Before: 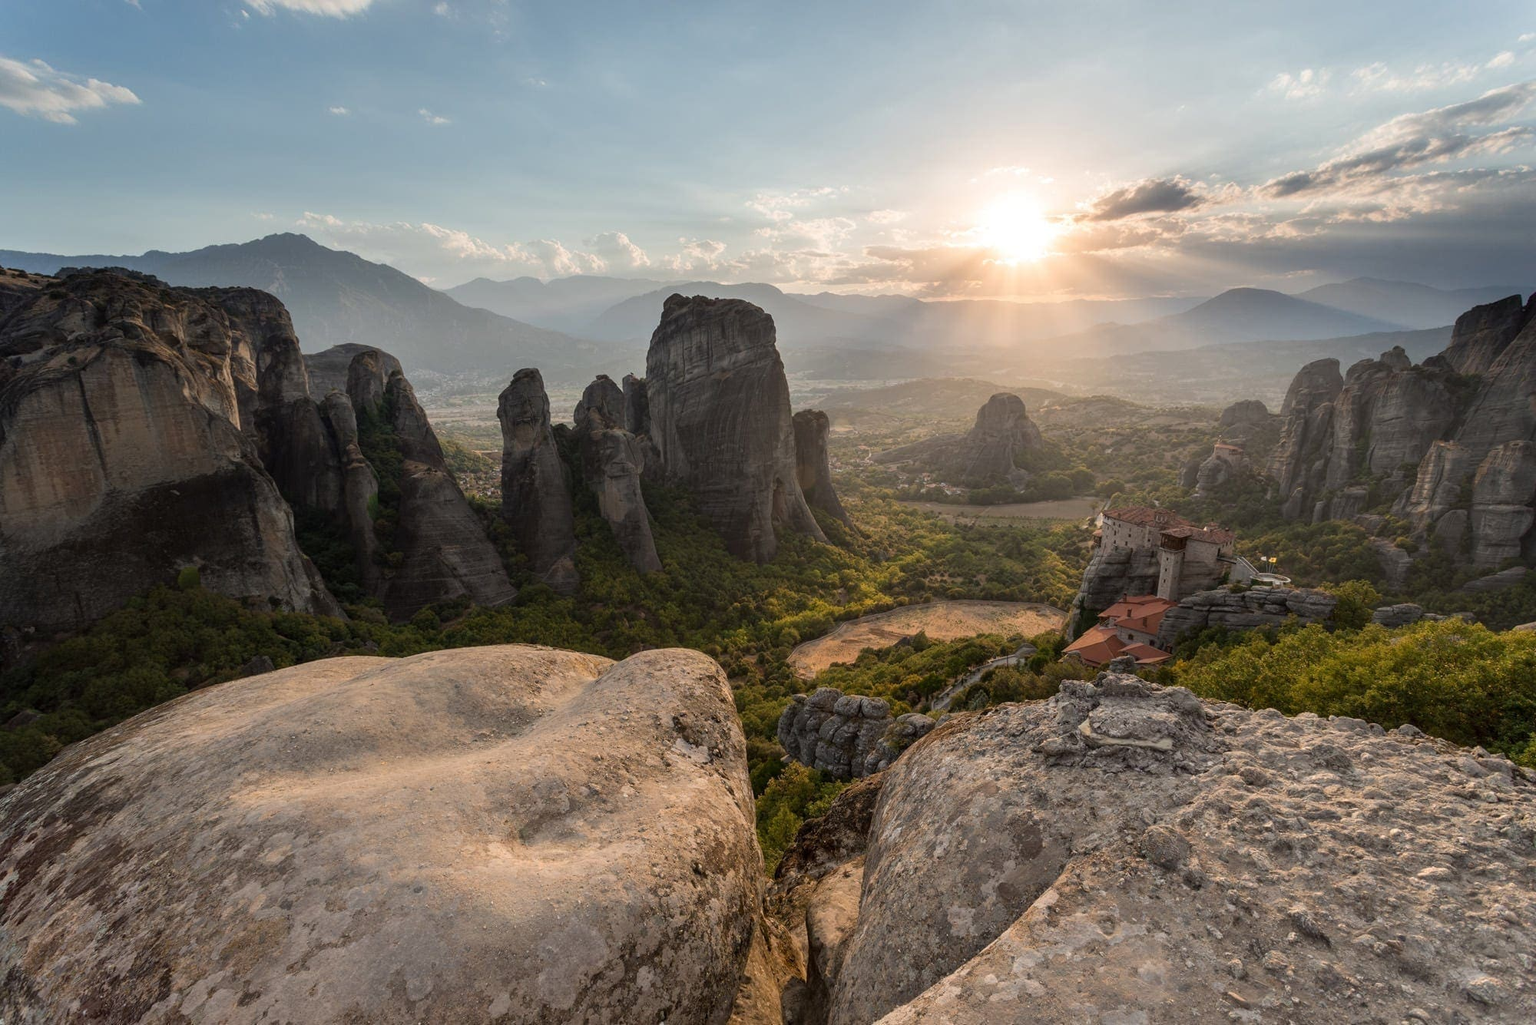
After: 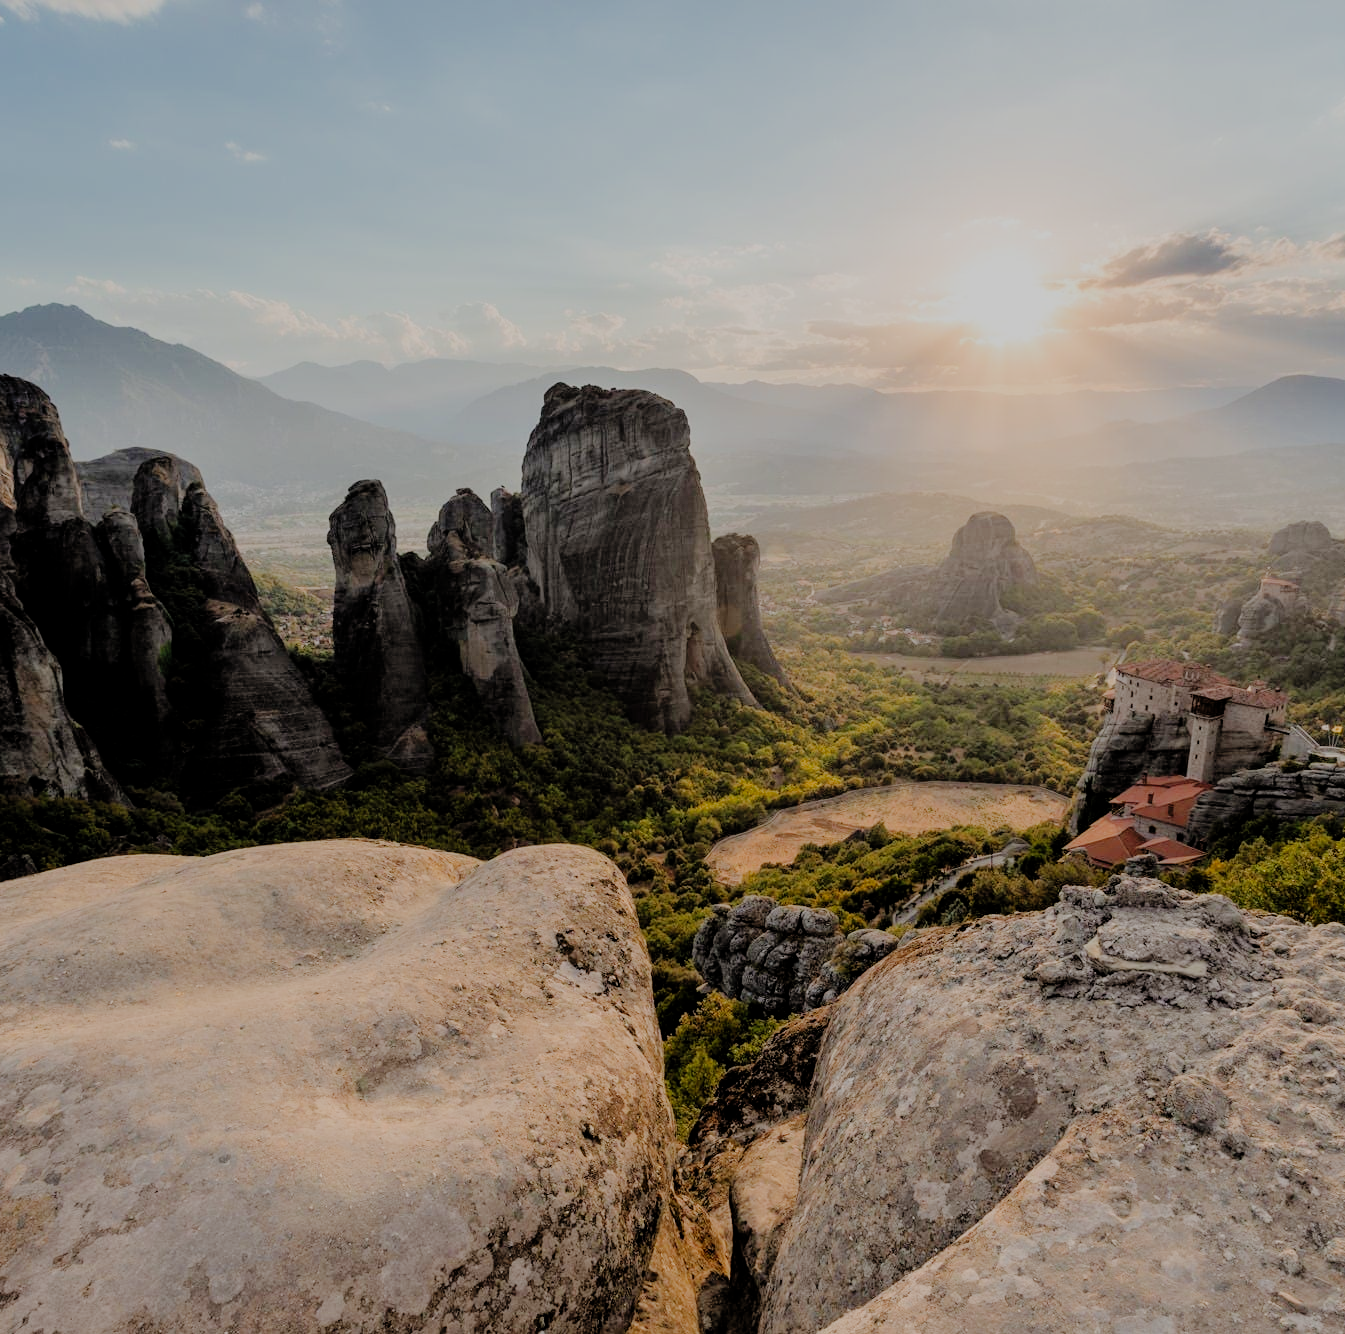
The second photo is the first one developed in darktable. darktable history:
tone curve: curves: ch0 [(0, 0) (0.136, 0.084) (0.346, 0.366) (0.489, 0.559) (0.66, 0.748) (0.849, 0.902) (1, 0.974)]; ch1 [(0, 0) (0.353, 0.344) (0.45, 0.46) (0.498, 0.498) (0.521, 0.512) (0.563, 0.559) (0.592, 0.605) (0.641, 0.673) (1, 1)]; ch2 [(0, 0) (0.333, 0.346) (0.375, 0.375) (0.424, 0.43) (0.476, 0.492) (0.502, 0.502) (0.524, 0.531) (0.579, 0.61) (0.612, 0.644) (0.641, 0.722) (1, 1)], preserve colors none
crop and rotate: left 16.027%, right 16.698%
filmic rgb: black relative exposure -4.43 EV, white relative exposure 6.61 EV, hardness 1.83, contrast 0.501
